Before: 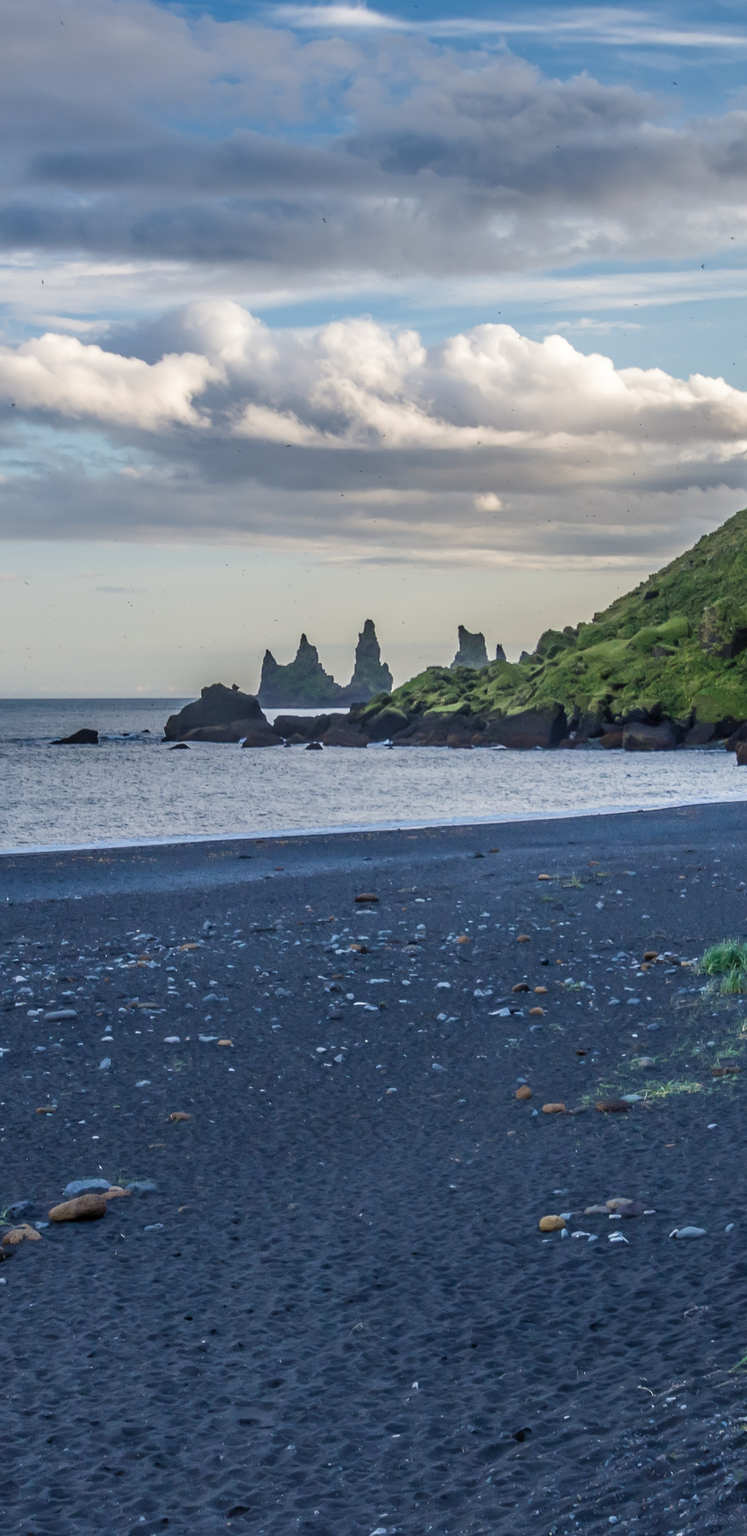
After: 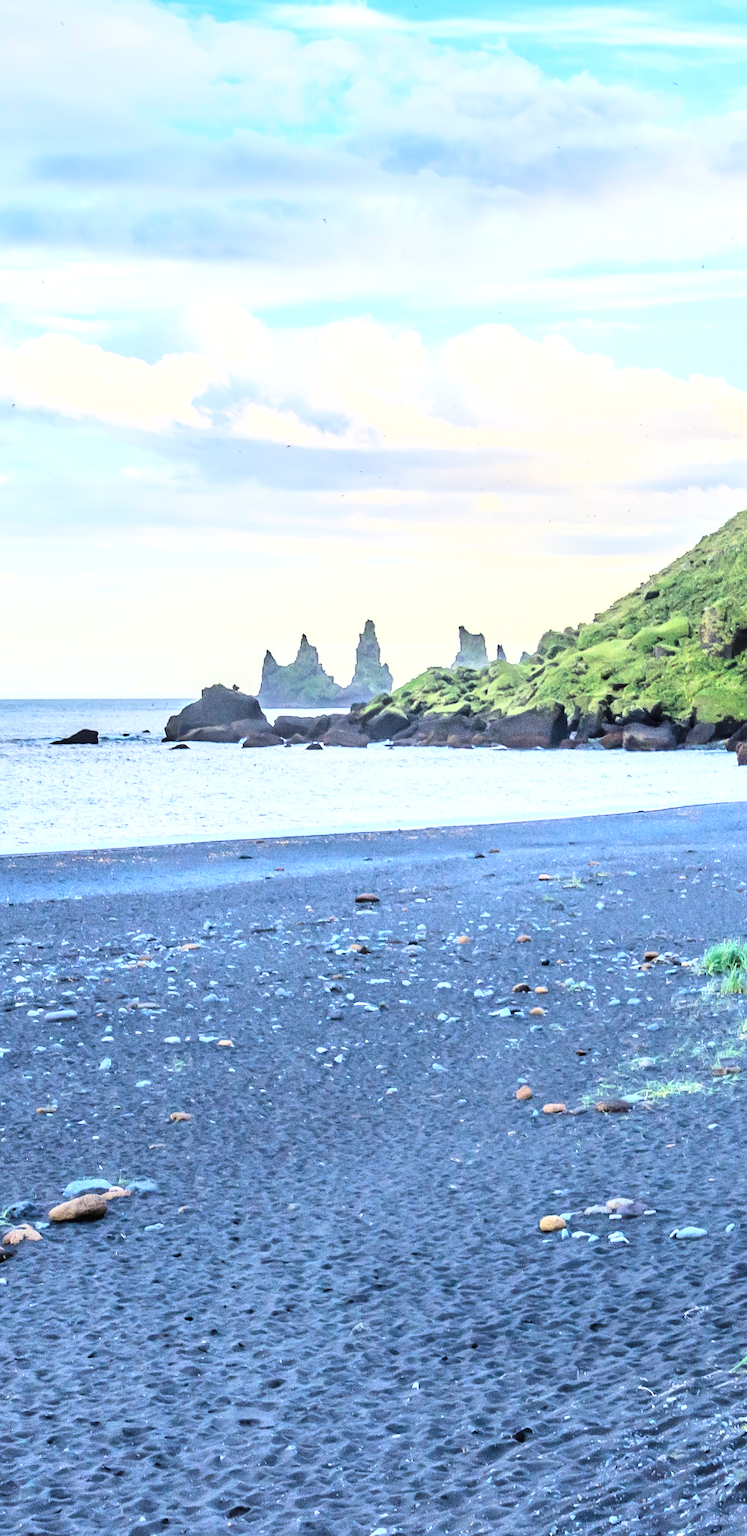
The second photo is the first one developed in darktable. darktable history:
sharpen: amount 0.214
base curve: curves: ch0 [(0, 0.003) (0.001, 0.002) (0.006, 0.004) (0.02, 0.022) (0.048, 0.086) (0.094, 0.234) (0.162, 0.431) (0.258, 0.629) (0.385, 0.8) (0.548, 0.918) (0.751, 0.988) (1, 1)]
exposure: black level correction 0, exposure 0.949 EV, compensate exposure bias true, compensate highlight preservation false
